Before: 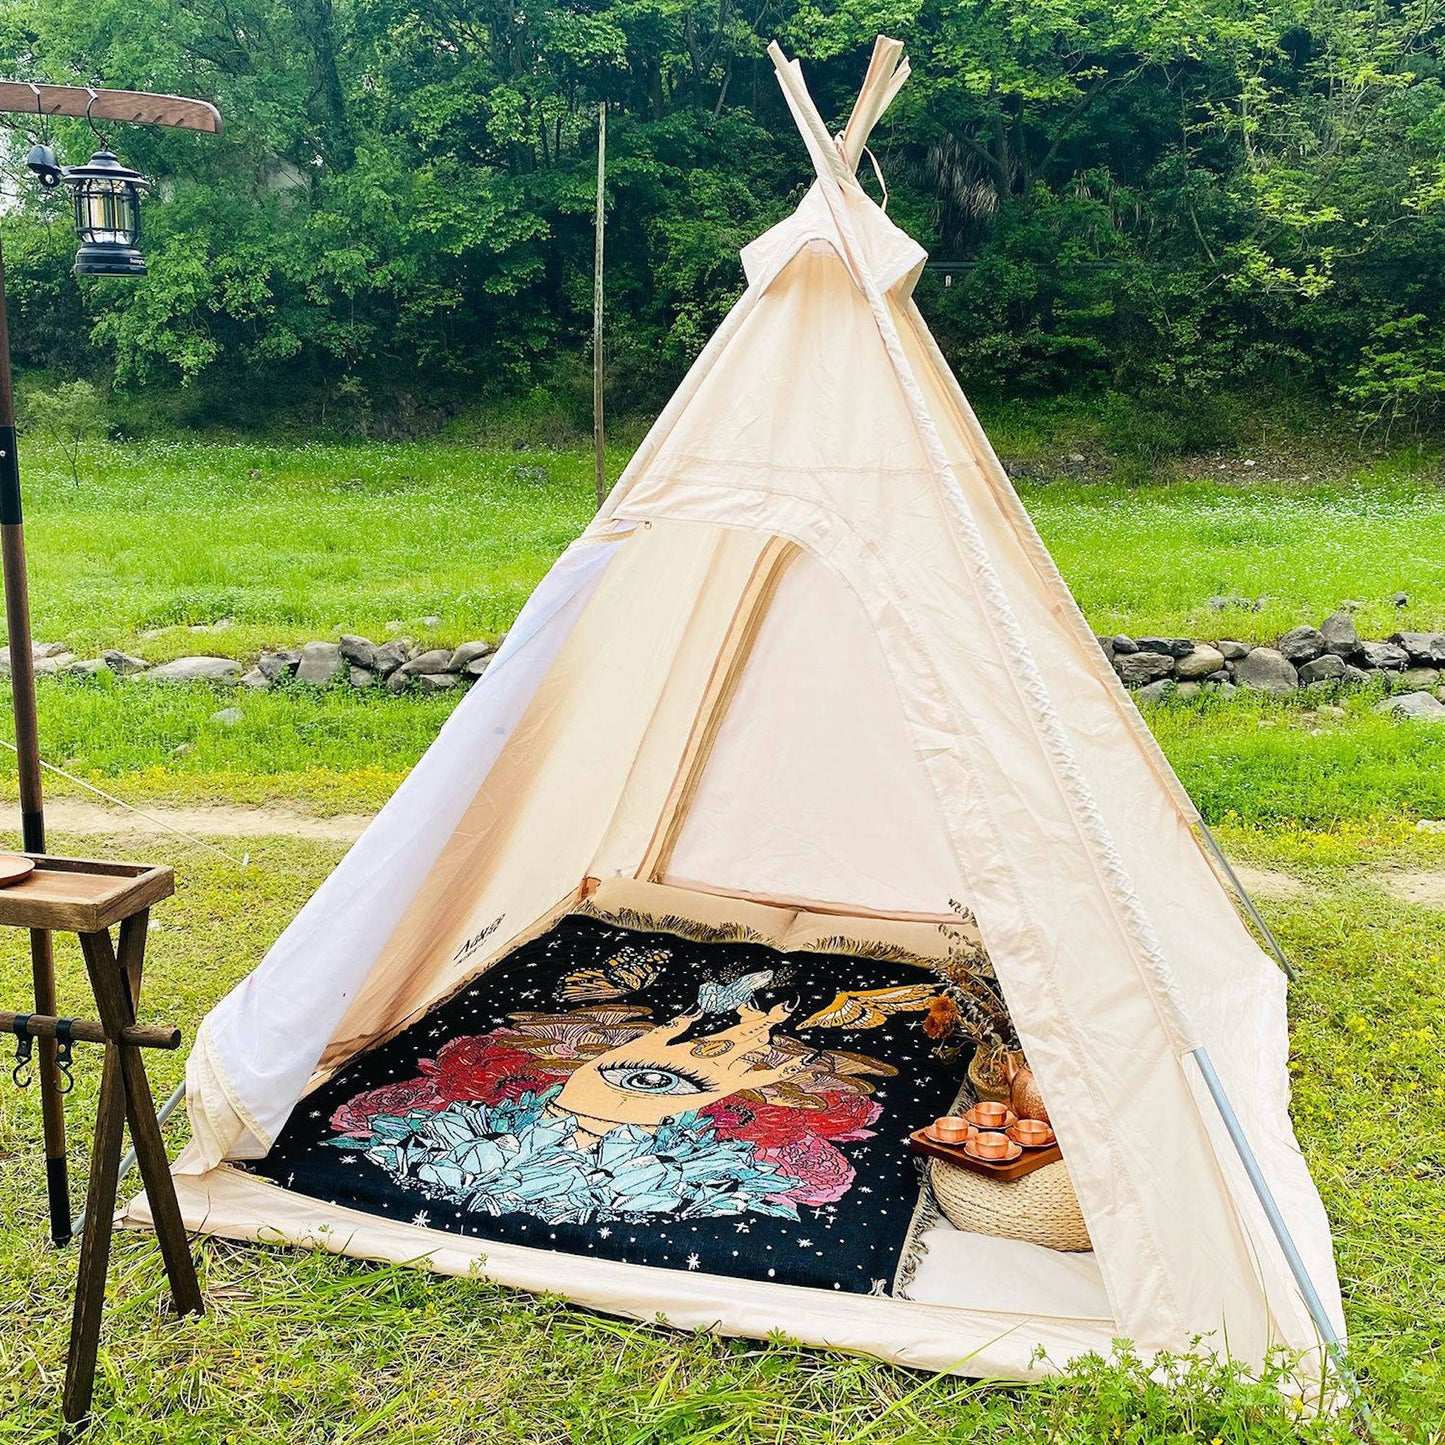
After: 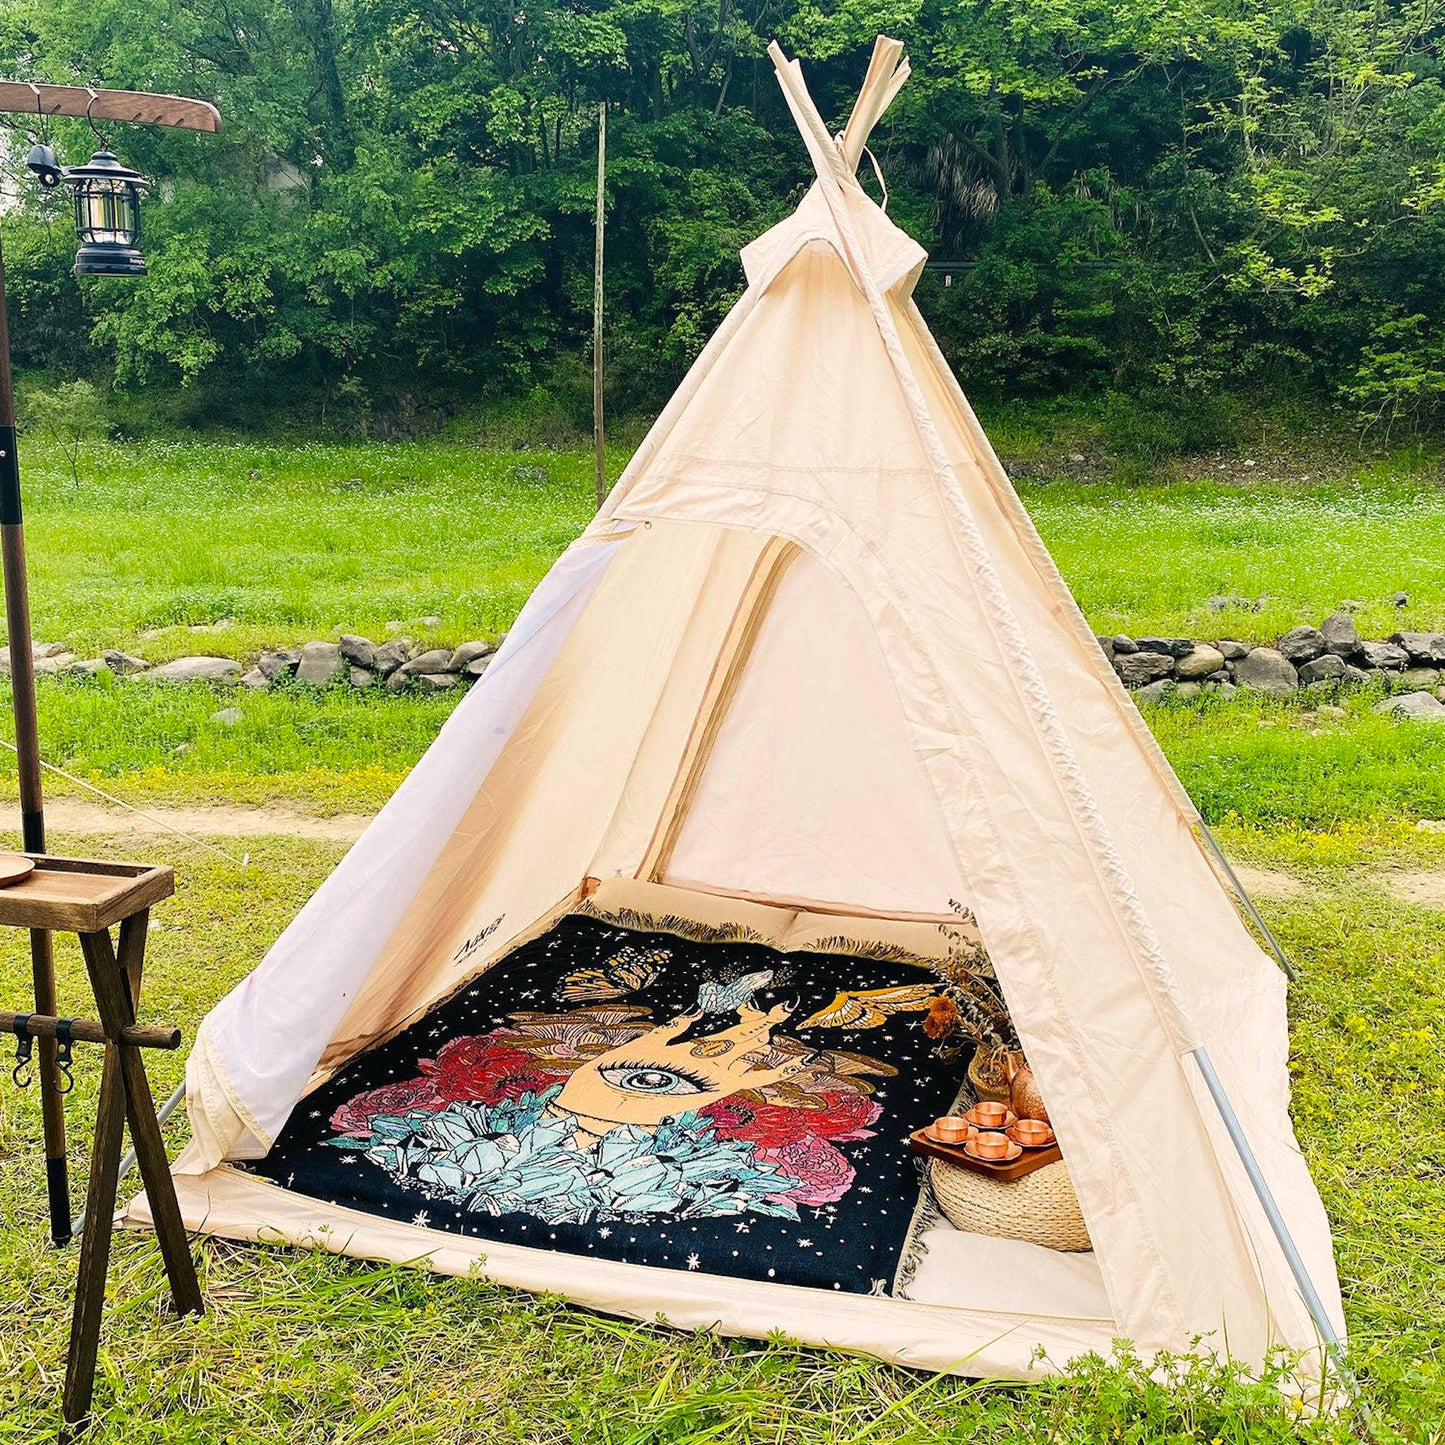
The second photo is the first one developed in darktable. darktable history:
color correction: highlights a* 3.64, highlights b* 5.1
